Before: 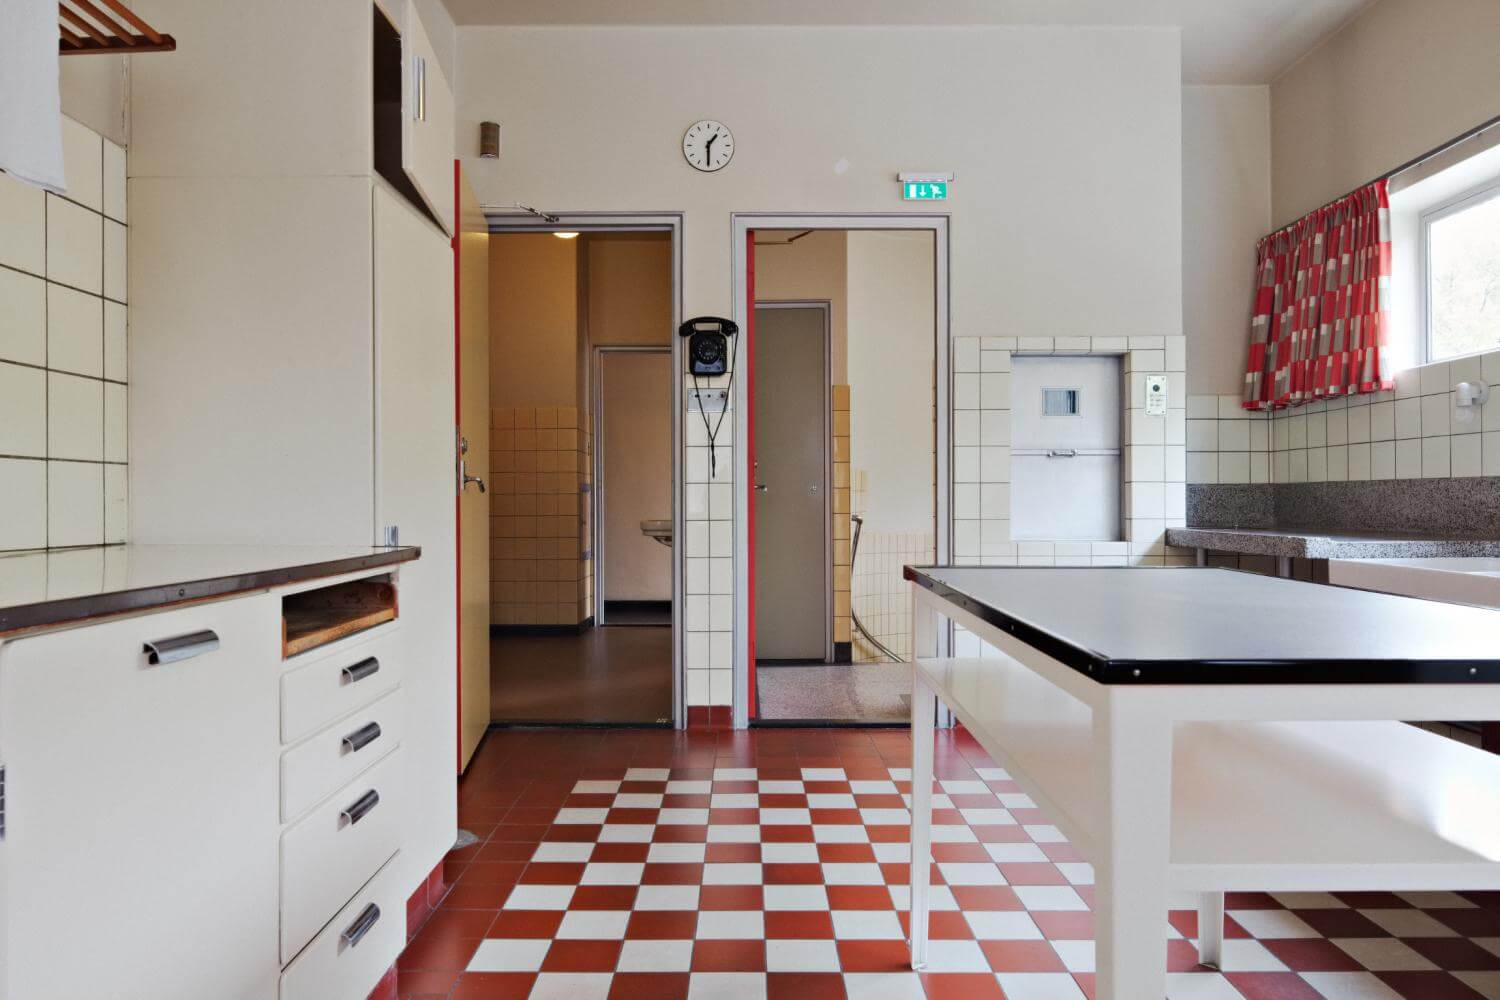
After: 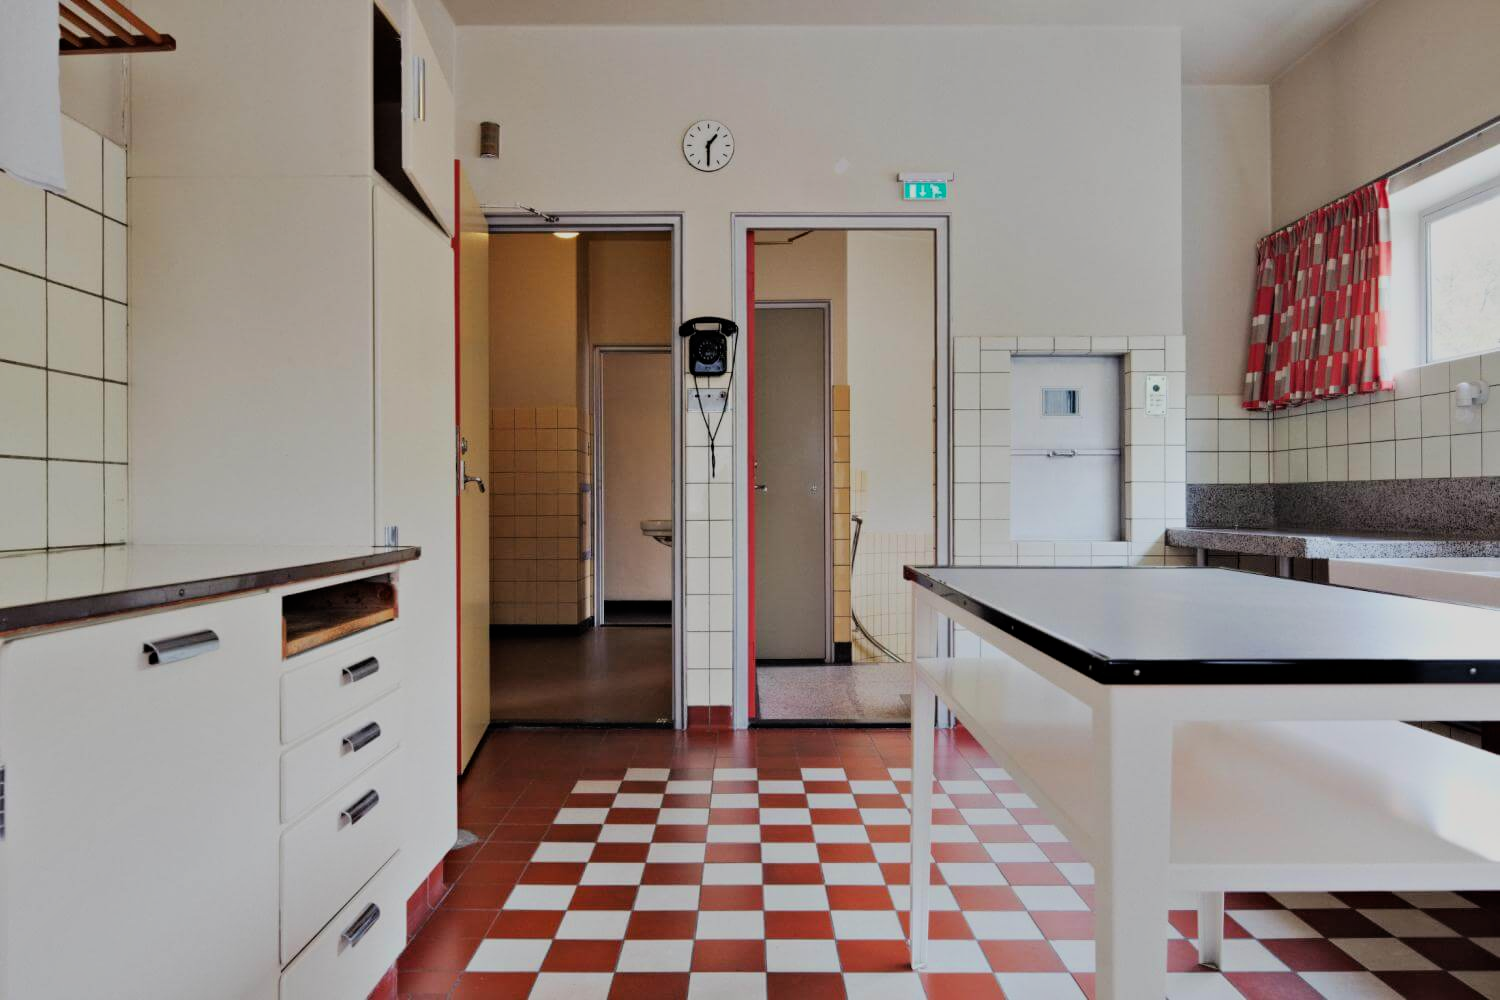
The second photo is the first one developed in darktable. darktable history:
filmic rgb: black relative exposure -7.65 EV, white relative exposure 4.56 EV, hardness 3.61, contrast 1.051, color science v6 (2022)
shadows and highlights: shadows 25.07, highlights -48.09, soften with gaussian
